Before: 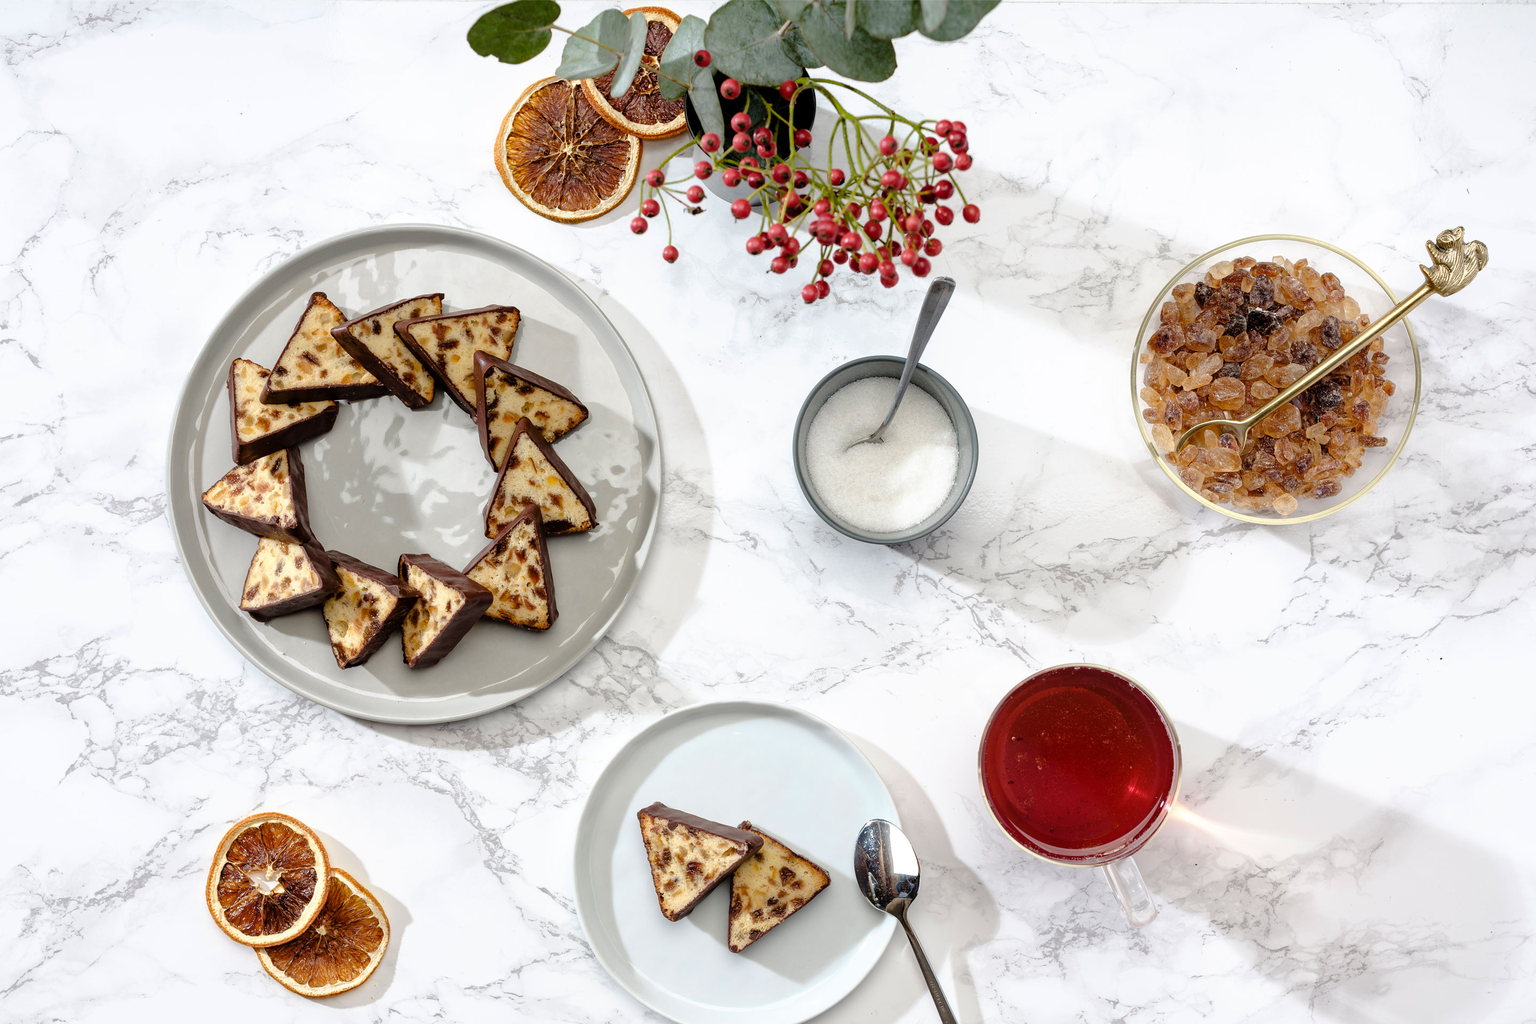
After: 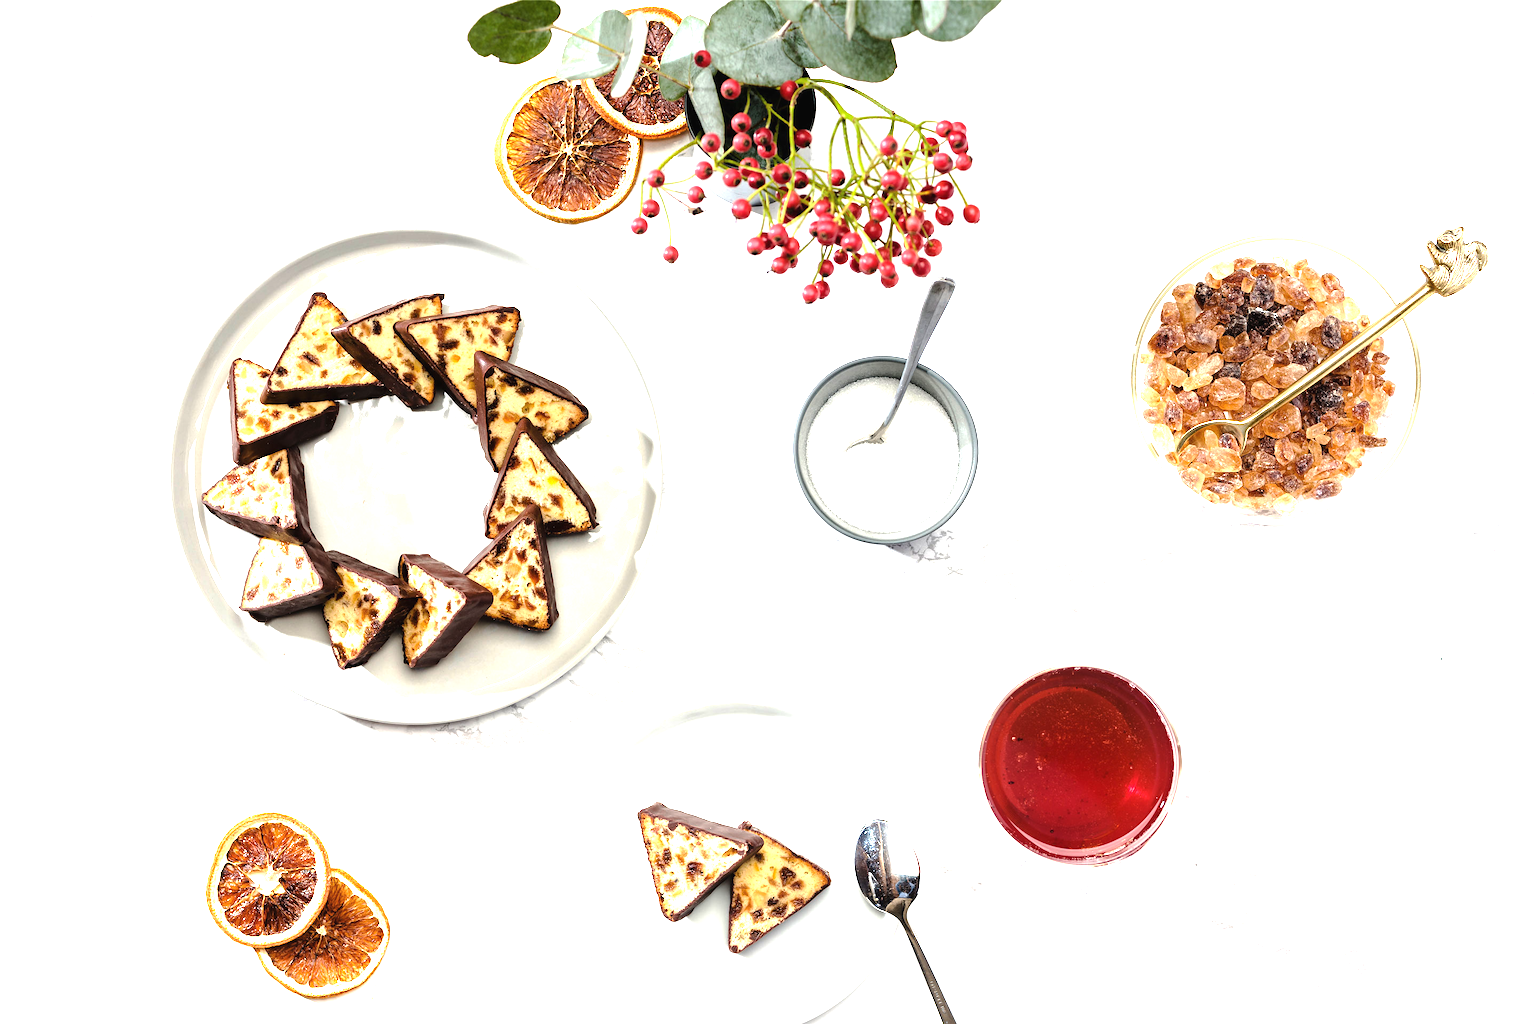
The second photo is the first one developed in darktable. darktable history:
exposure: black level correction -0.002, exposure 1.109 EV, compensate highlight preservation false
base curve: curves: ch0 [(0, 0) (0.74, 0.67) (1, 1)], preserve colors none
tone equalizer: -8 EV -0.428 EV, -7 EV -0.37 EV, -6 EV -0.366 EV, -5 EV -0.246 EV, -3 EV 0.214 EV, -2 EV 0.354 EV, -1 EV 0.389 EV, +0 EV 0.402 EV, edges refinement/feathering 500, mask exposure compensation -1.57 EV, preserve details guided filter
